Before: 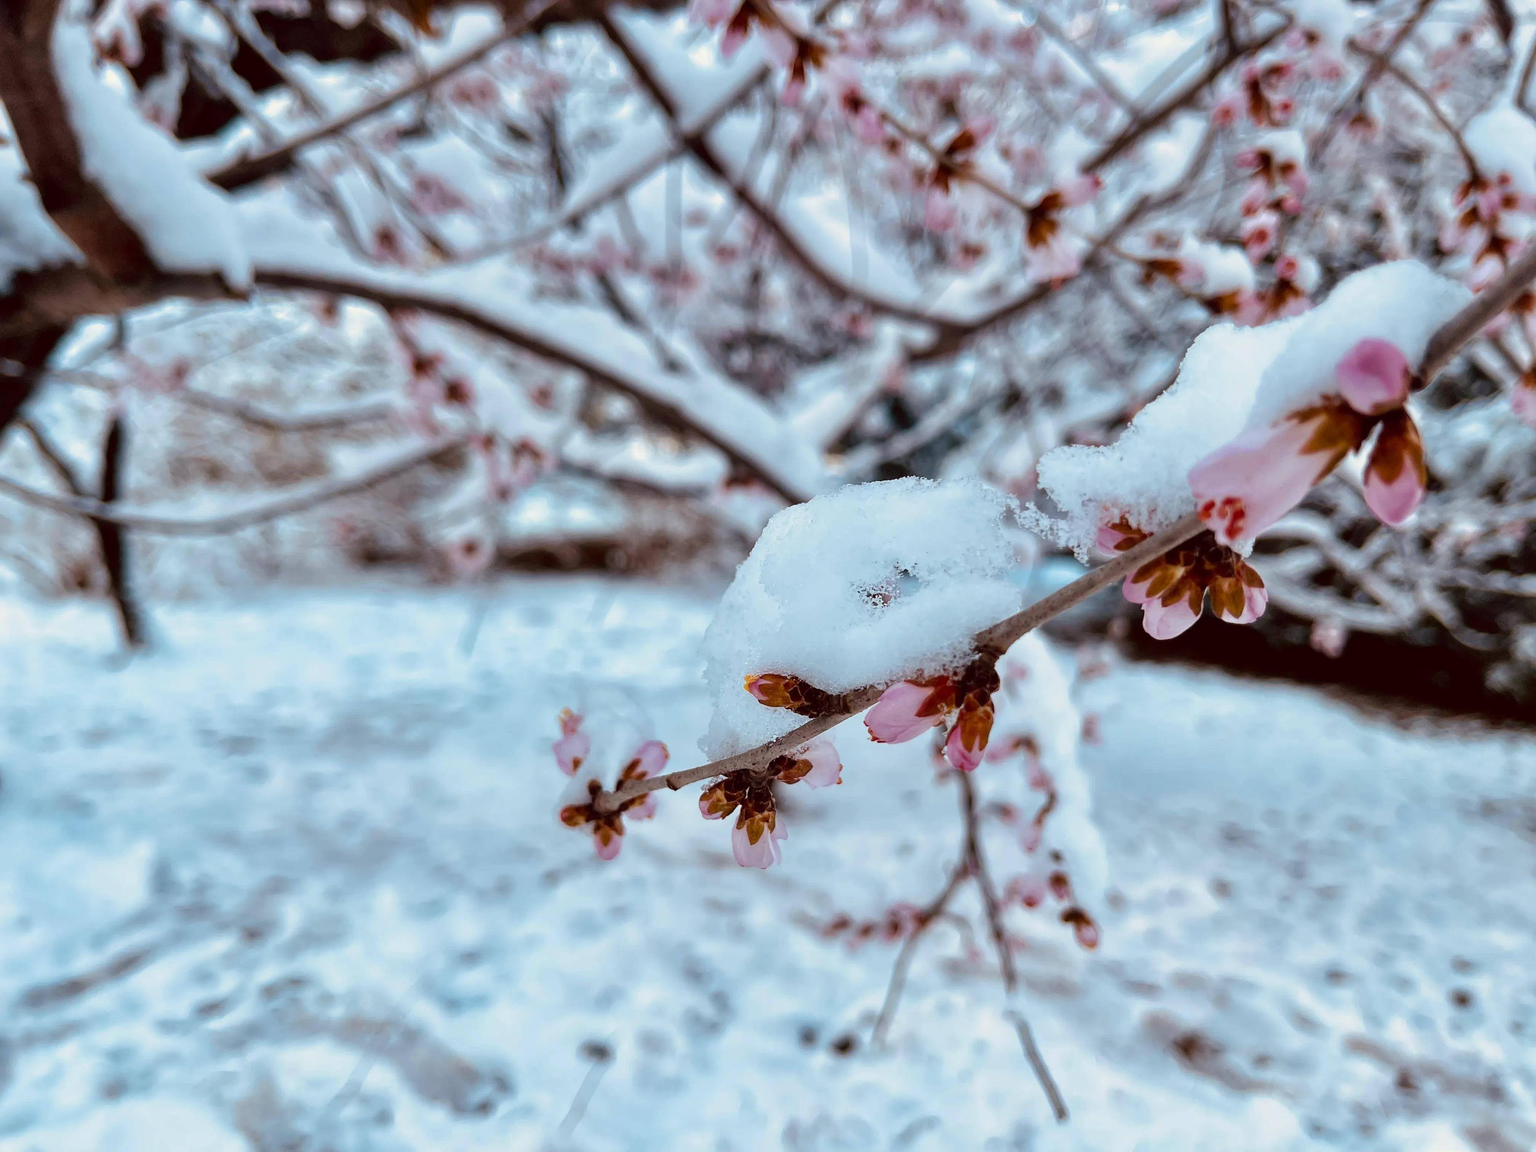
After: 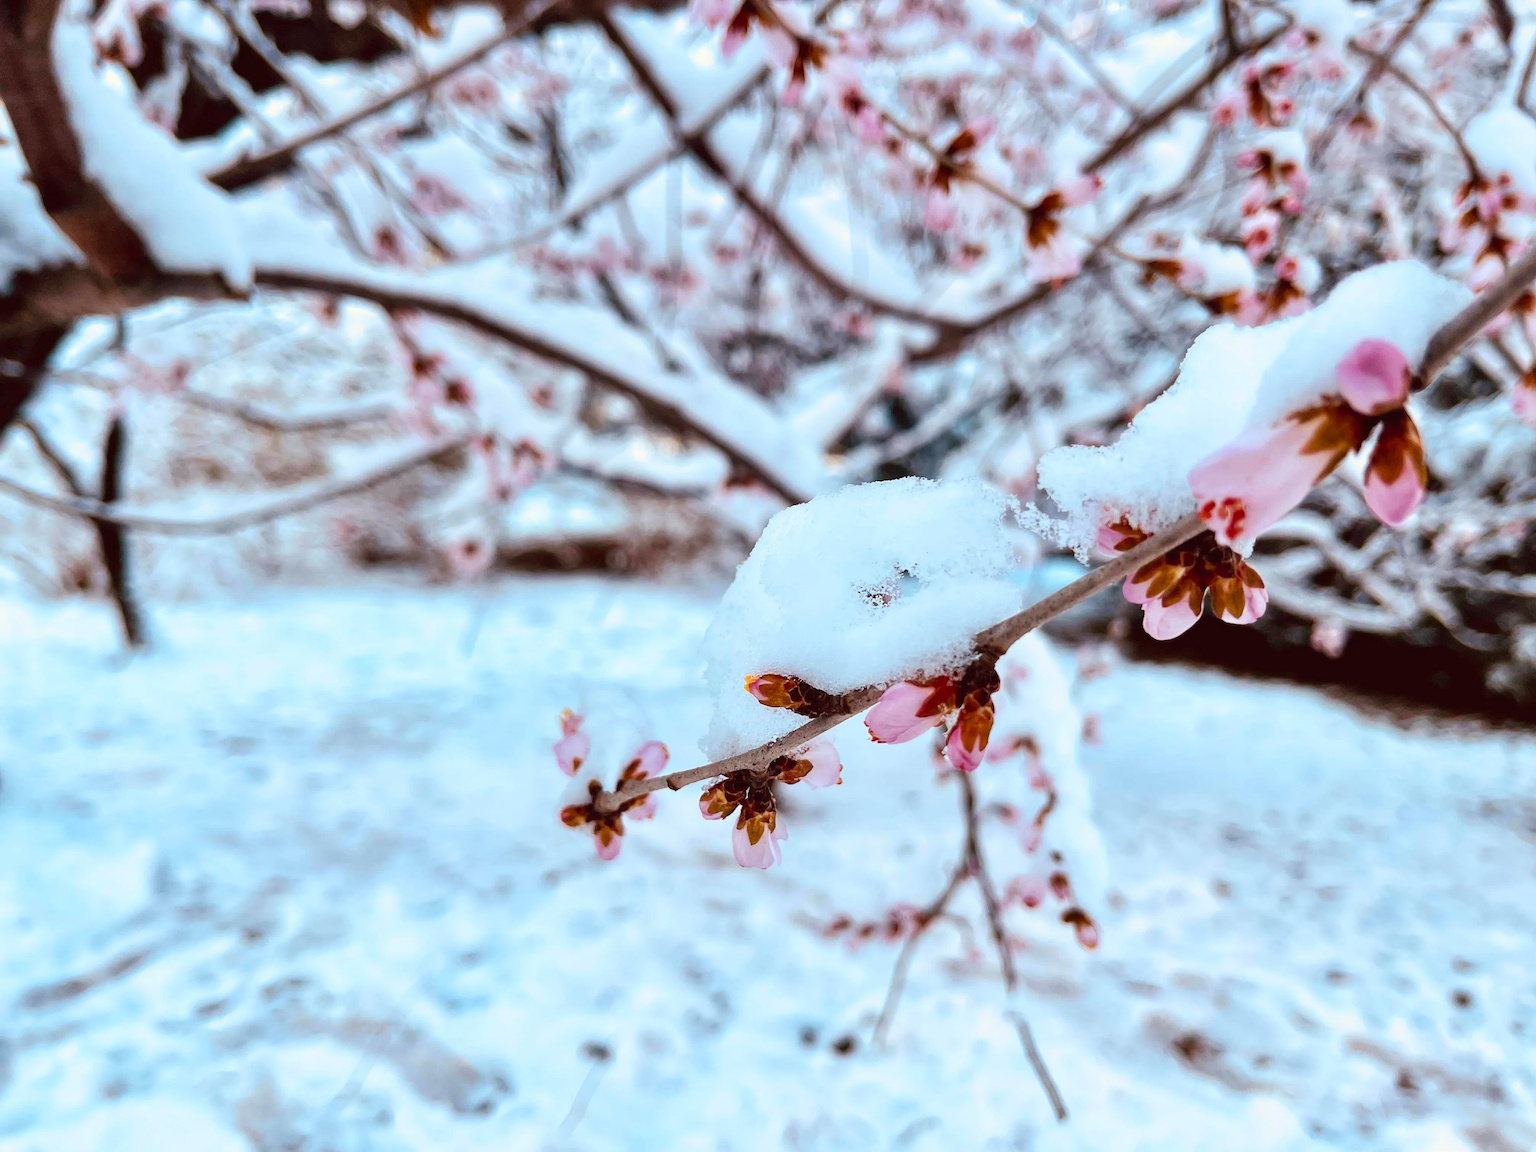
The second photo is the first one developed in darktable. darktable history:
contrast brightness saturation: contrast 0.202, brightness 0.162, saturation 0.226
levels: mode automatic, levels [0.062, 0.494, 0.925]
